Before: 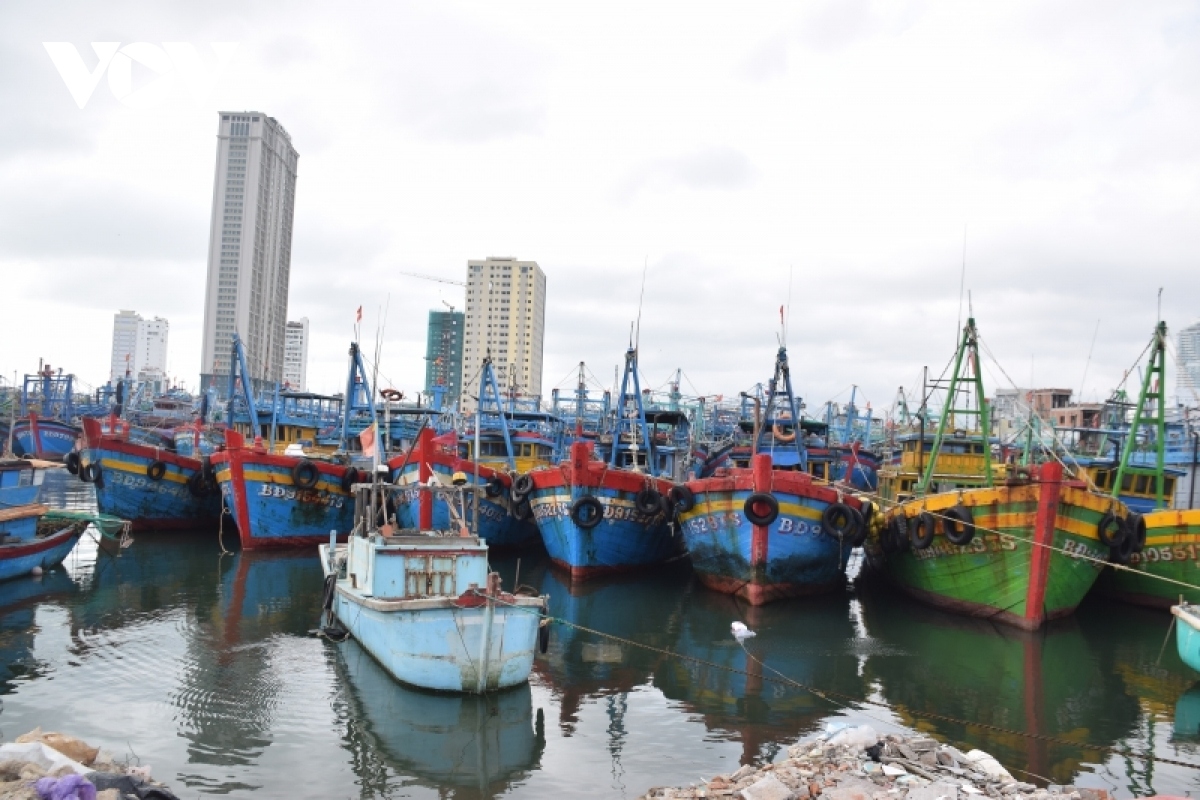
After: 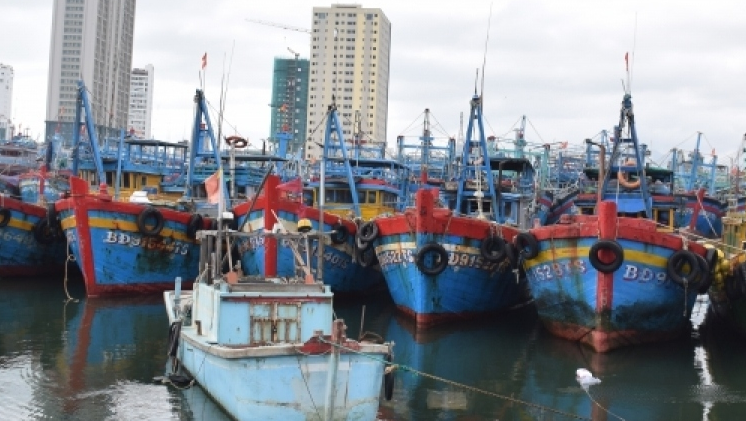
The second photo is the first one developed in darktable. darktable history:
crop: left 12.991%, top 31.702%, right 24.774%, bottom 15.62%
